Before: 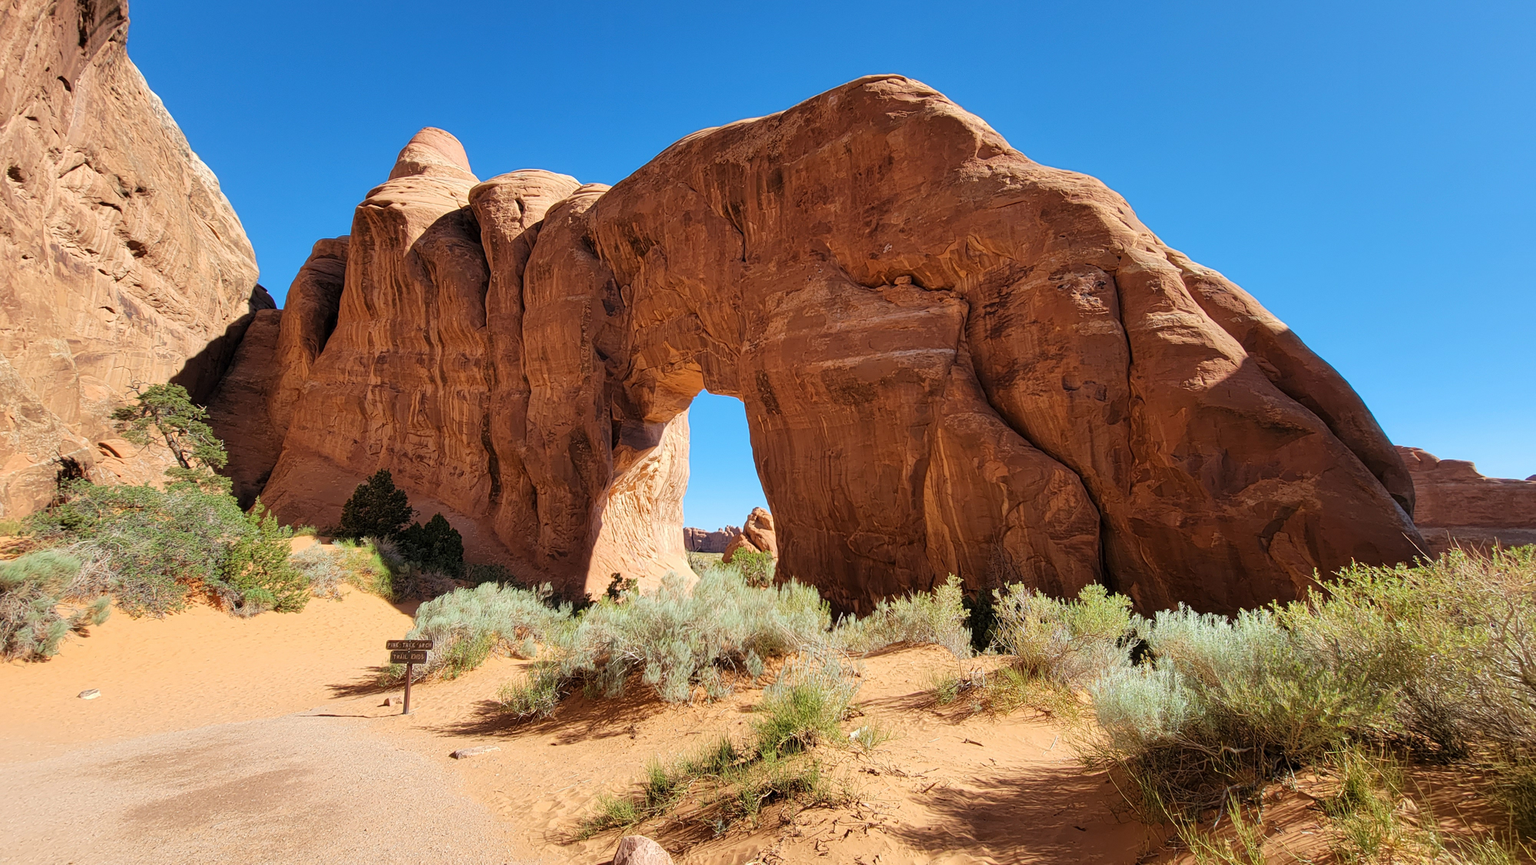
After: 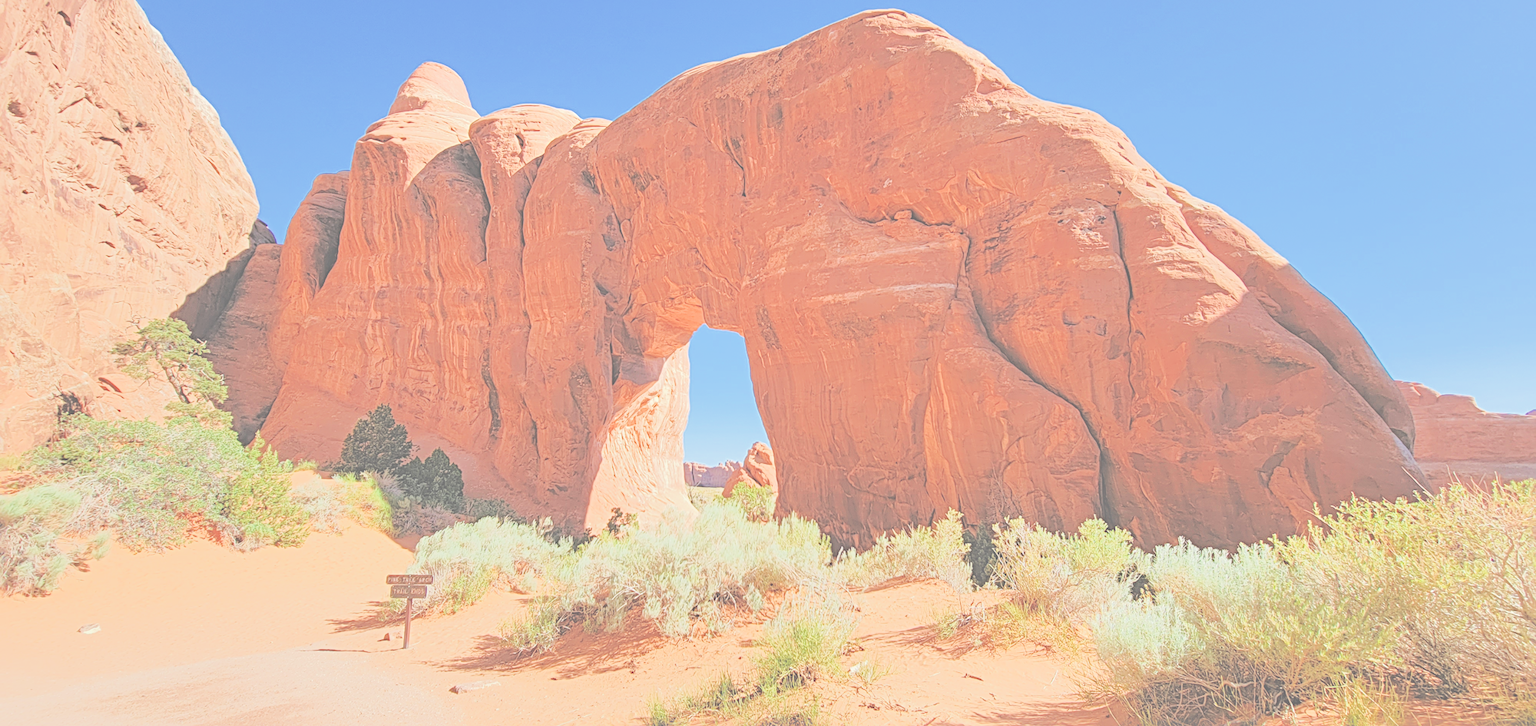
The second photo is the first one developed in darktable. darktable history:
sharpen: radius 3.952
tone equalizer: -8 EV 1.97 EV, -7 EV 1.97 EV, -6 EV 1.97 EV, -5 EV 1.96 EV, -4 EV 2 EV, -3 EV 1.49 EV, -2 EV 0.974 EV, -1 EV 0.478 EV, edges refinement/feathering 500, mask exposure compensation -1.57 EV, preserve details no
exposure: black level correction -0.024, exposure 1.396 EV, compensate highlight preservation false
crop: top 7.615%, bottom 8.309%
local contrast: on, module defaults
filmic rgb: black relative exposure -6.97 EV, white relative exposure 5.61 EV, hardness 2.84
